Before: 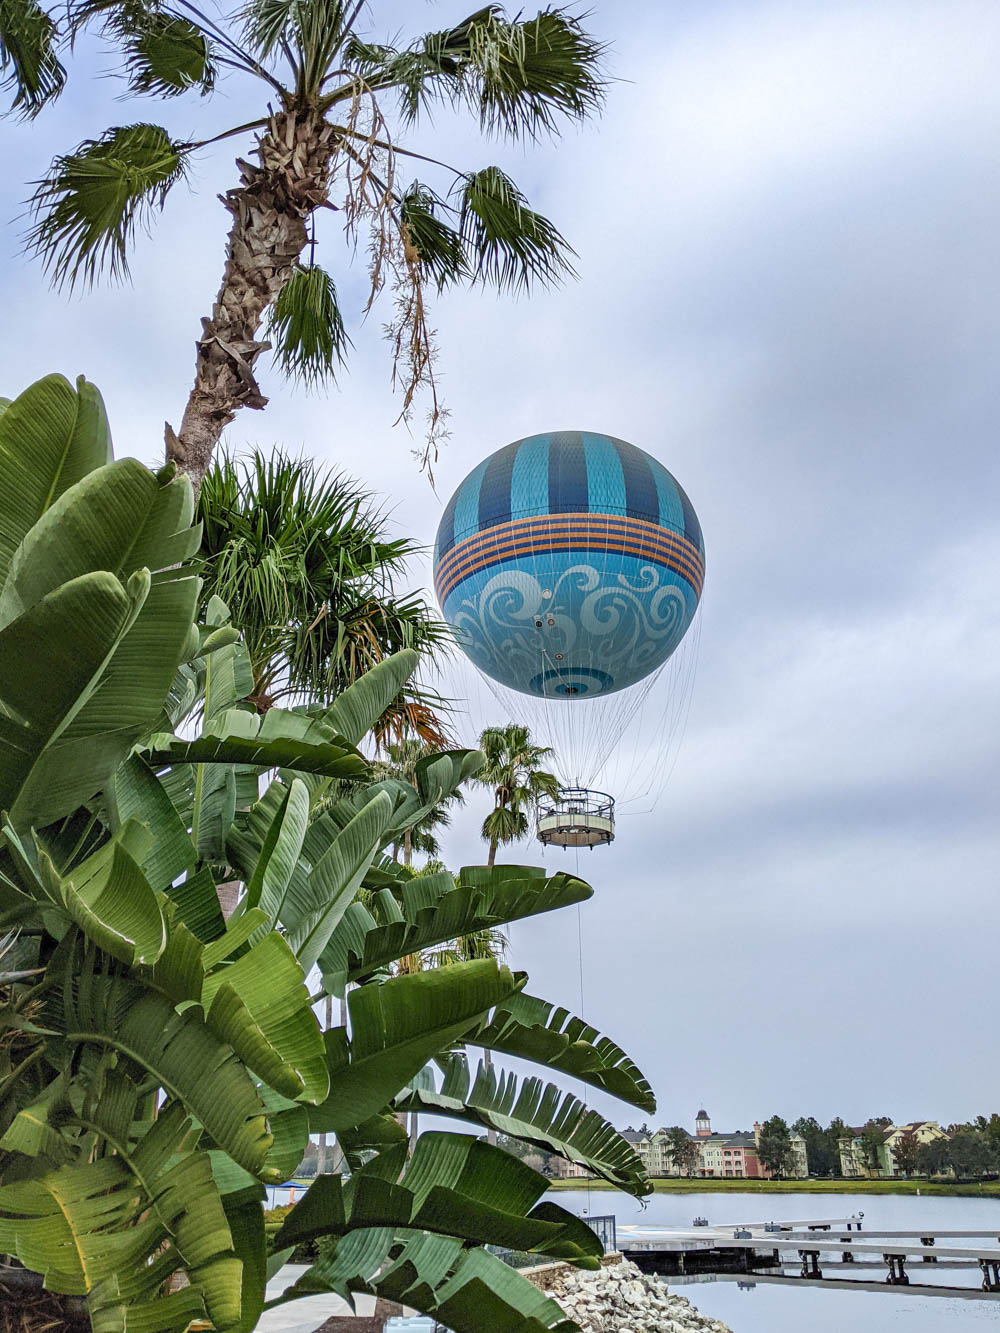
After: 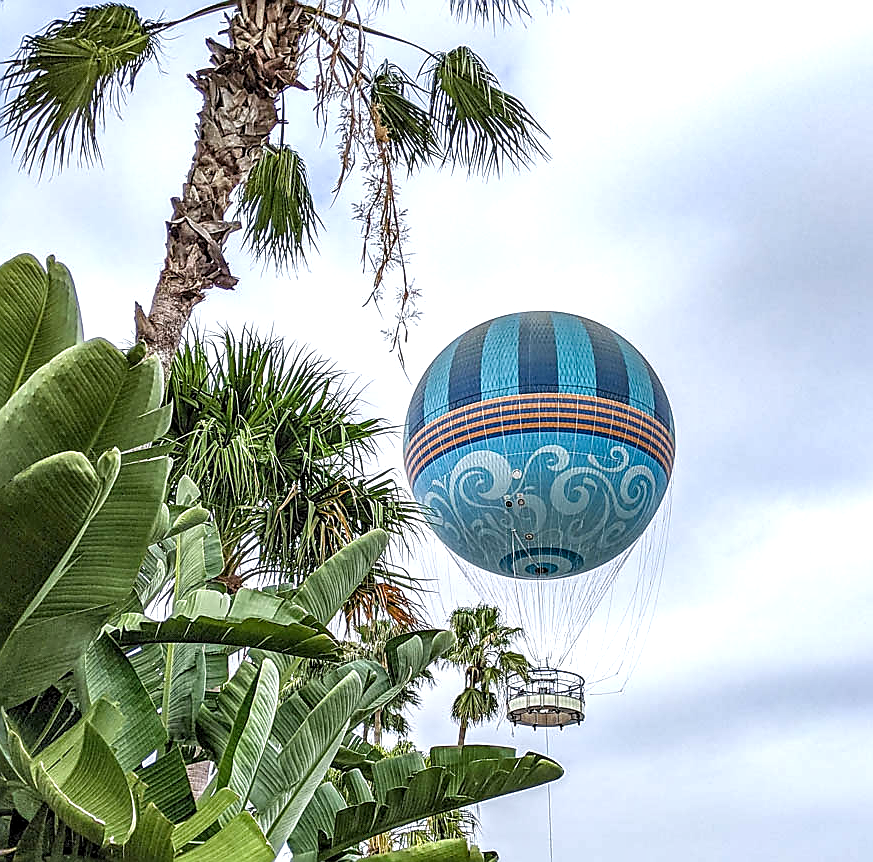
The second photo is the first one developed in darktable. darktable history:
color balance rgb: shadows lift › hue 87.67°, power › hue 209.17°, perceptual saturation grading › global saturation -2.426%, perceptual saturation grading › highlights -7.282%, perceptual saturation grading › mid-tones 8.091%, perceptual saturation grading › shadows 4.101%
sharpen: radius 1.416, amount 1.251, threshold 0.68
local contrast: highlights 38%, shadows 62%, detail 137%, midtone range 0.515
crop: left 3.005%, top 9.011%, right 9.642%, bottom 26.257%
exposure: black level correction 0, exposure 0.499 EV, compensate highlight preservation false
